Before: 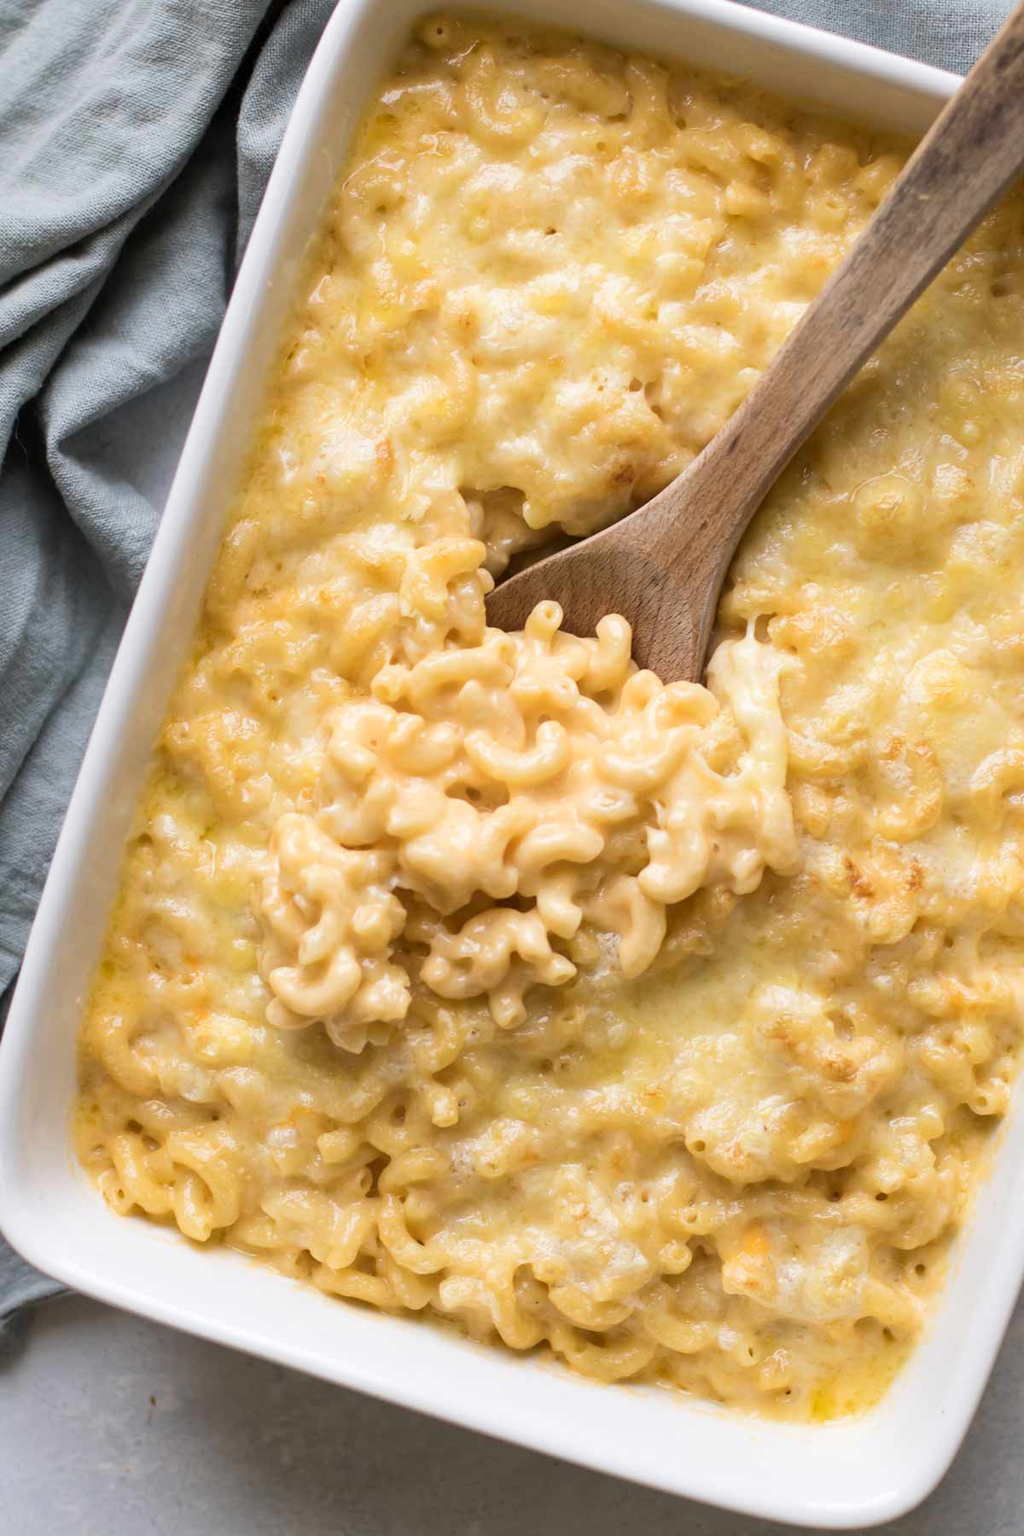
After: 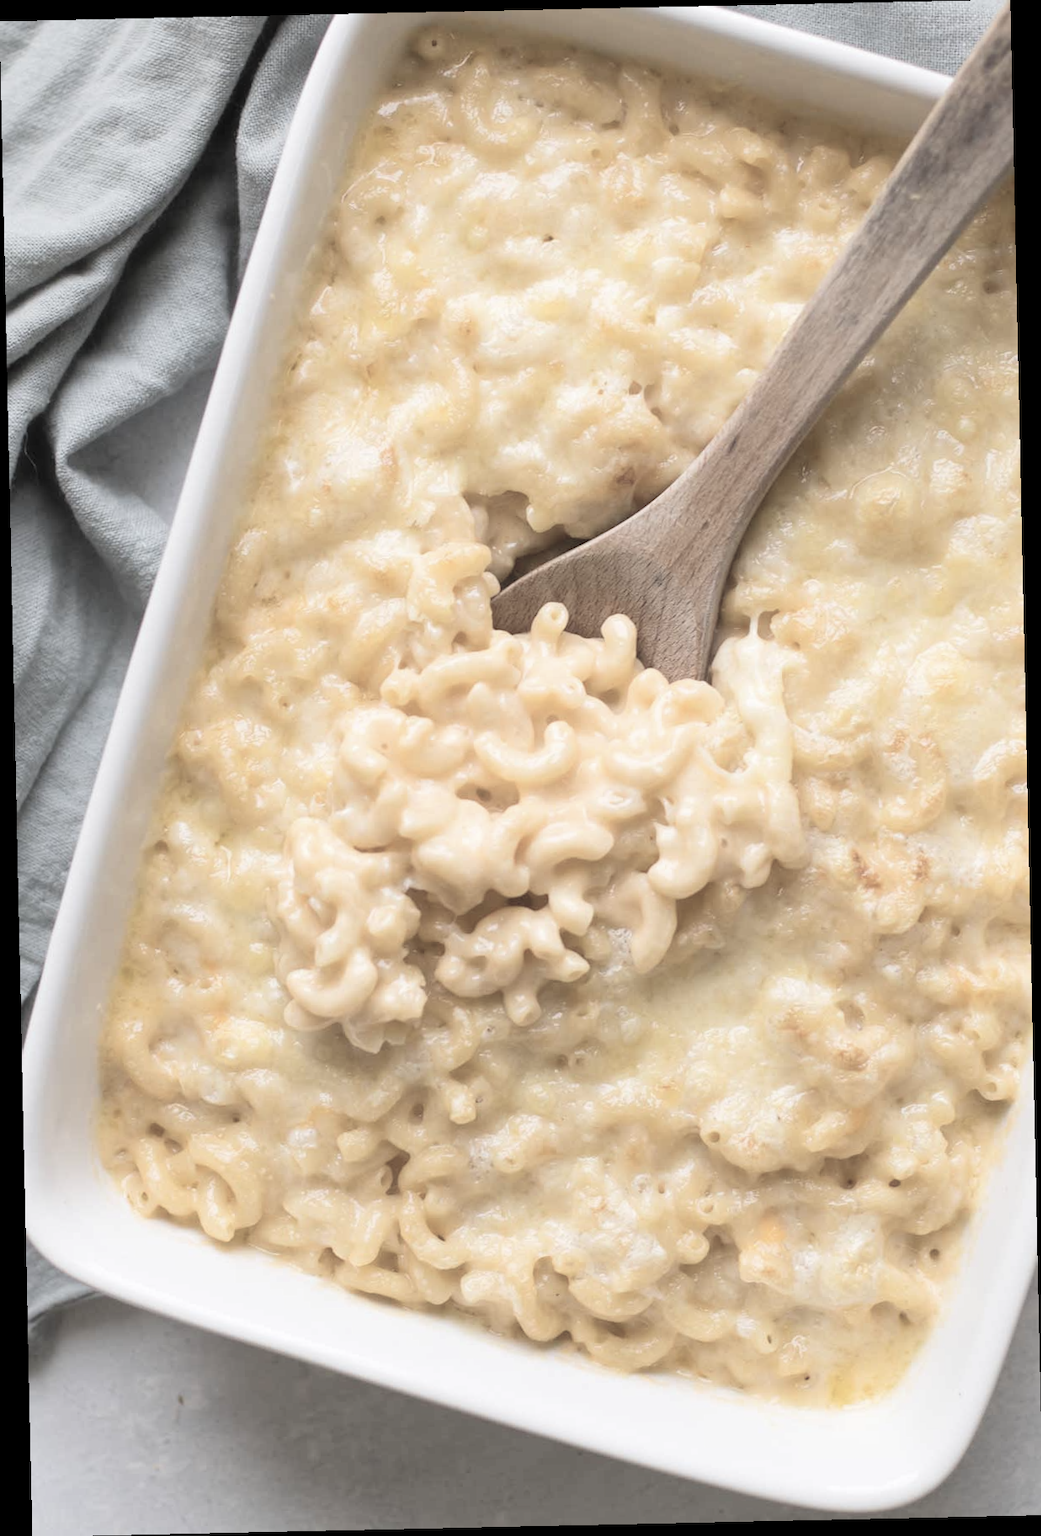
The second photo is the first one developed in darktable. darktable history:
contrast brightness saturation: brightness 0.18, saturation -0.5
rotate and perspective: rotation -1.24°, automatic cropping off
haze removal: strength -0.09, adaptive false
